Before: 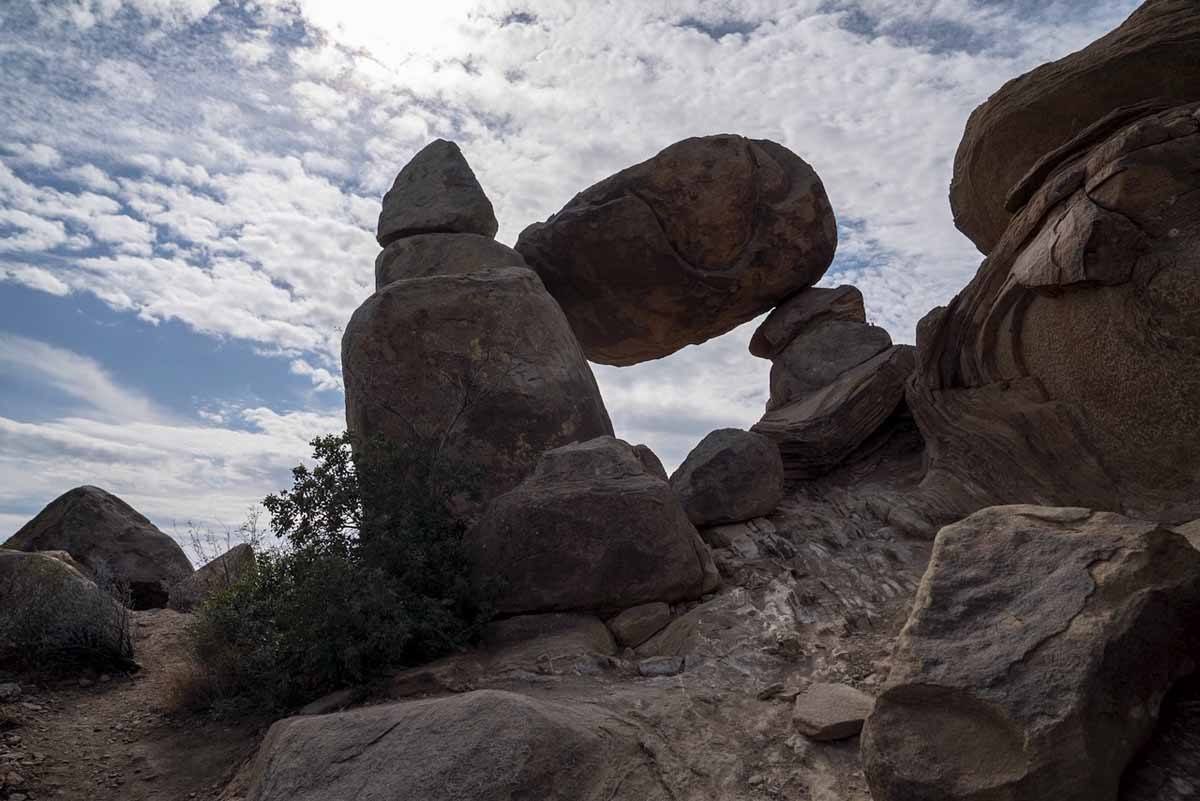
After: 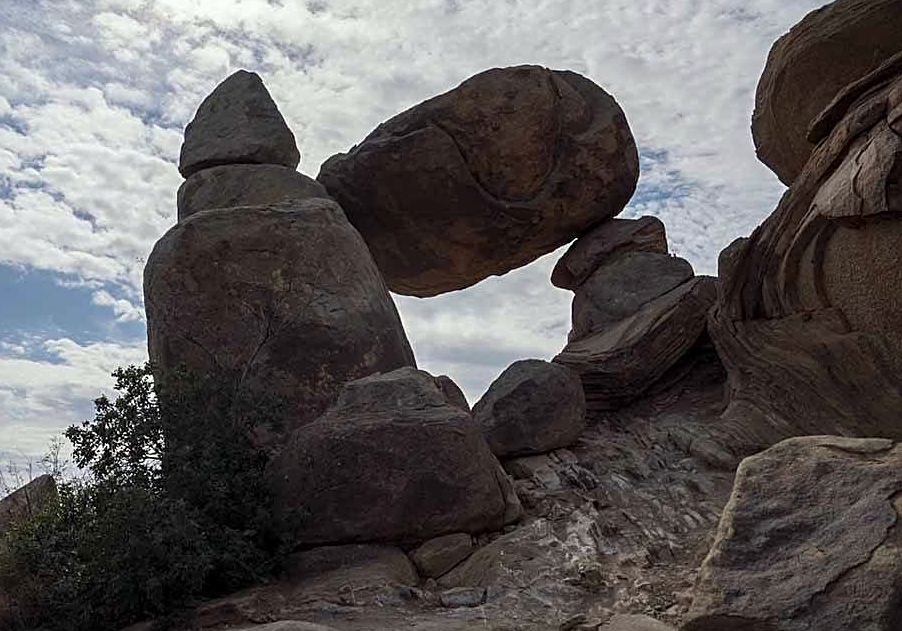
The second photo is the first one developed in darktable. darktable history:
sharpen: on, module defaults
color correction: highlights a* -2.61, highlights b* 2.54
crop: left 16.575%, top 8.649%, right 8.243%, bottom 12.51%
